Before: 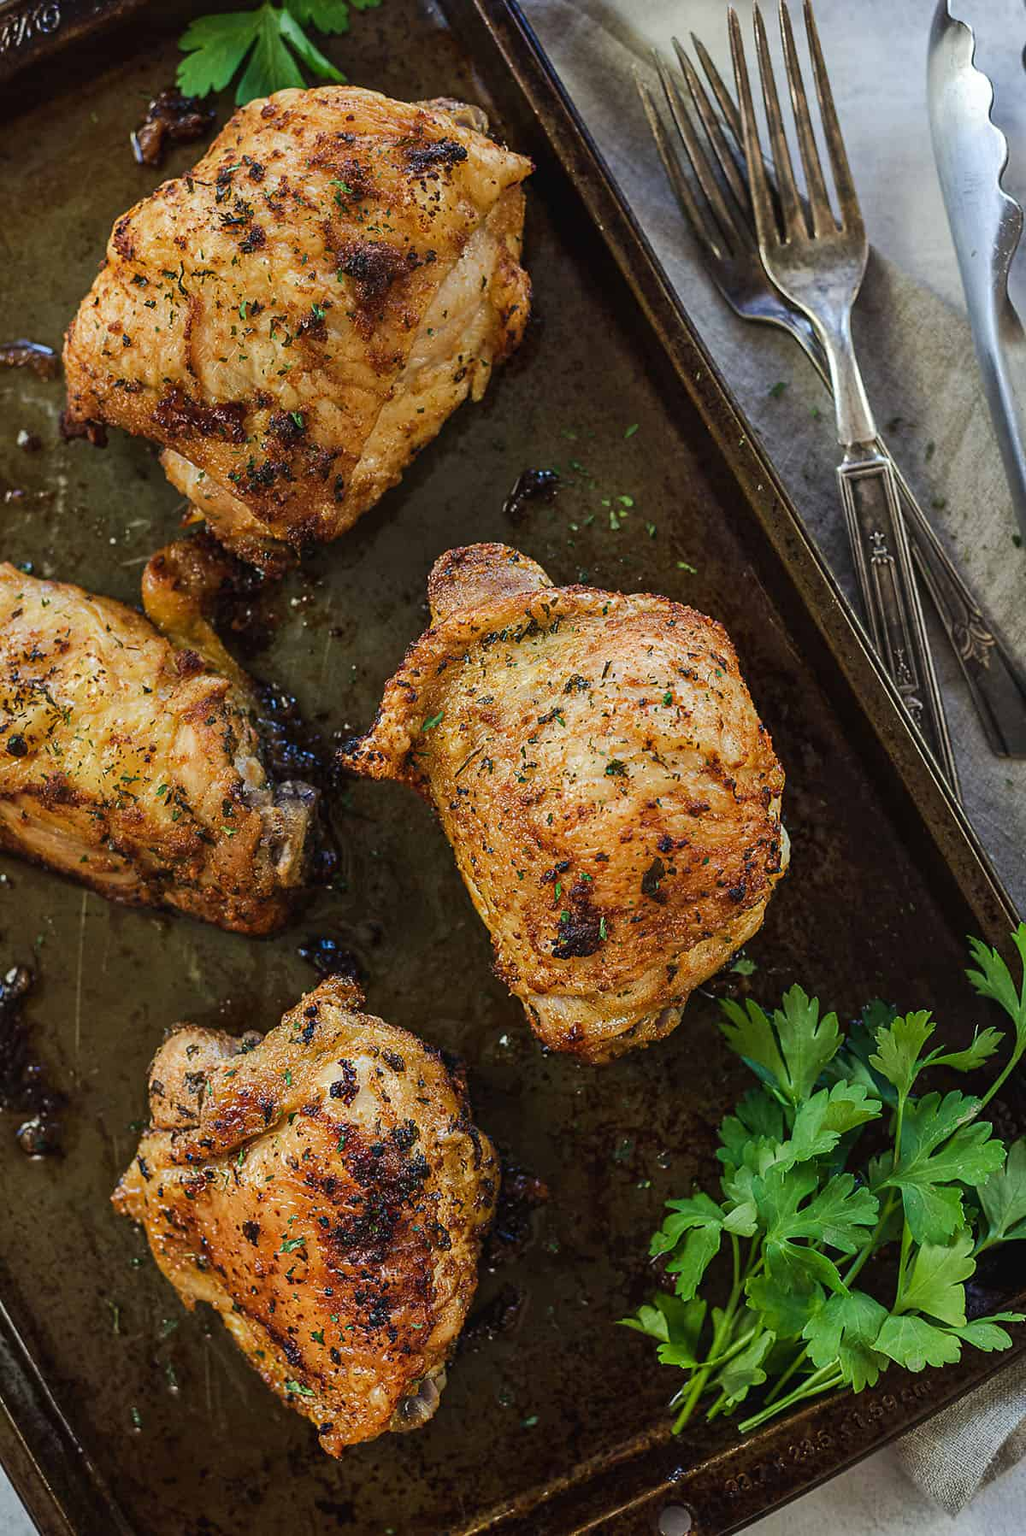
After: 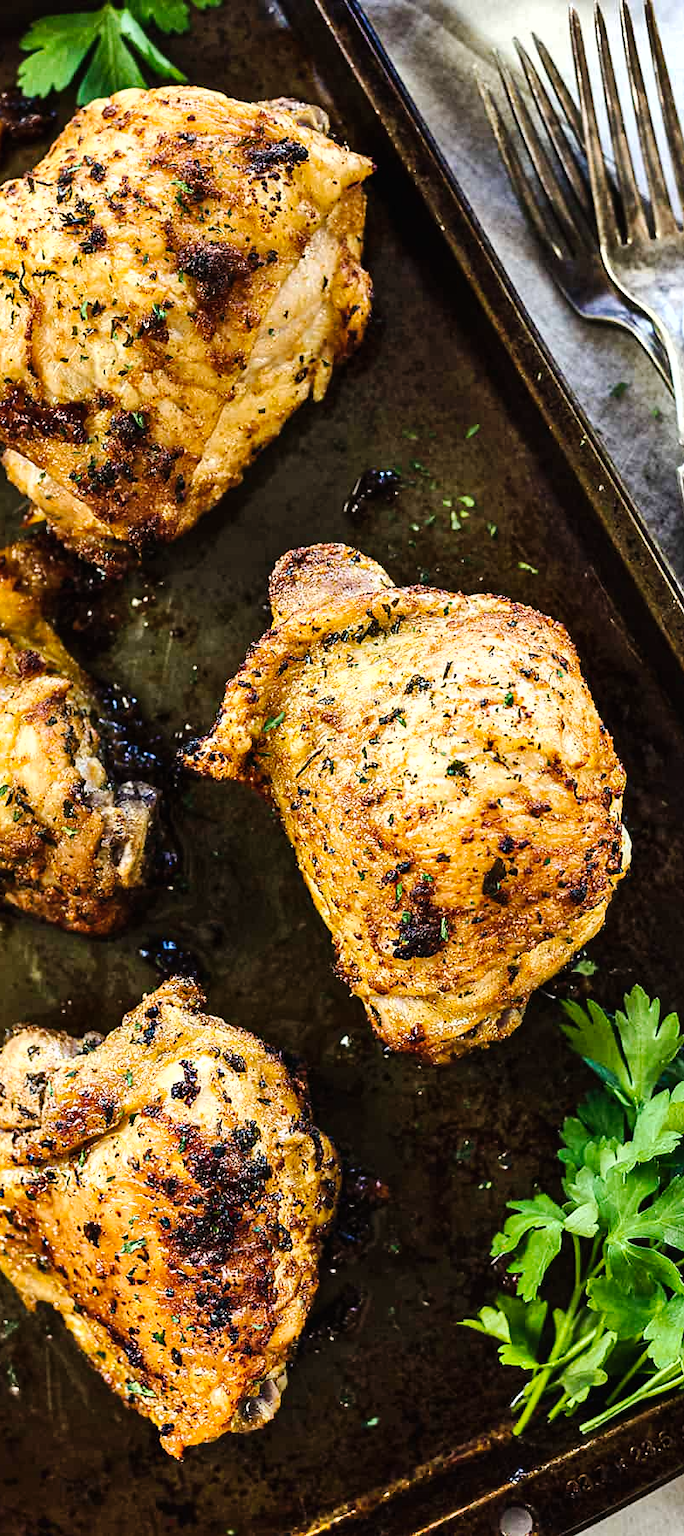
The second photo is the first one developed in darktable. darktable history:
color balance rgb: linear chroma grading › global chroma 10%, global vibrance 10%, contrast 15%, saturation formula JzAzBz (2021)
tone equalizer: -8 EV -0.75 EV, -7 EV -0.7 EV, -6 EV -0.6 EV, -5 EV -0.4 EV, -3 EV 0.4 EV, -2 EV 0.6 EV, -1 EV 0.7 EV, +0 EV 0.75 EV, edges refinement/feathering 500, mask exposure compensation -1.57 EV, preserve details no
crop and rotate: left 15.546%, right 17.787%
shadows and highlights: low approximation 0.01, soften with gaussian
tone curve: curves: ch0 [(0, 0) (0.003, 0.004) (0.011, 0.015) (0.025, 0.033) (0.044, 0.059) (0.069, 0.092) (0.1, 0.132) (0.136, 0.18) (0.177, 0.235) (0.224, 0.297) (0.277, 0.366) (0.335, 0.44) (0.399, 0.52) (0.468, 0.594) (0.543, 0.661) (0.623, 0.727) (0.709, 0.79) (0.801, 0.86) (0.898, 0.928) (1, 1)], preserve colors none
